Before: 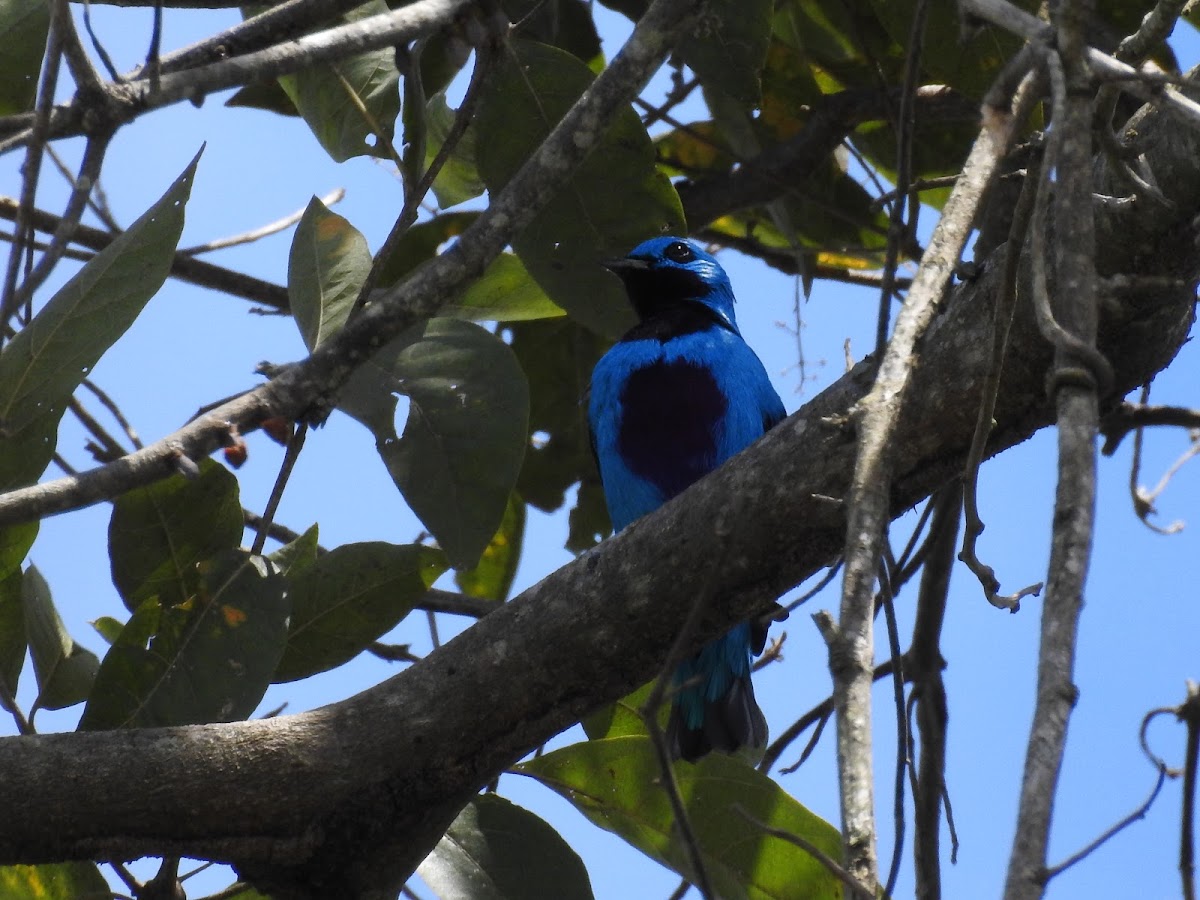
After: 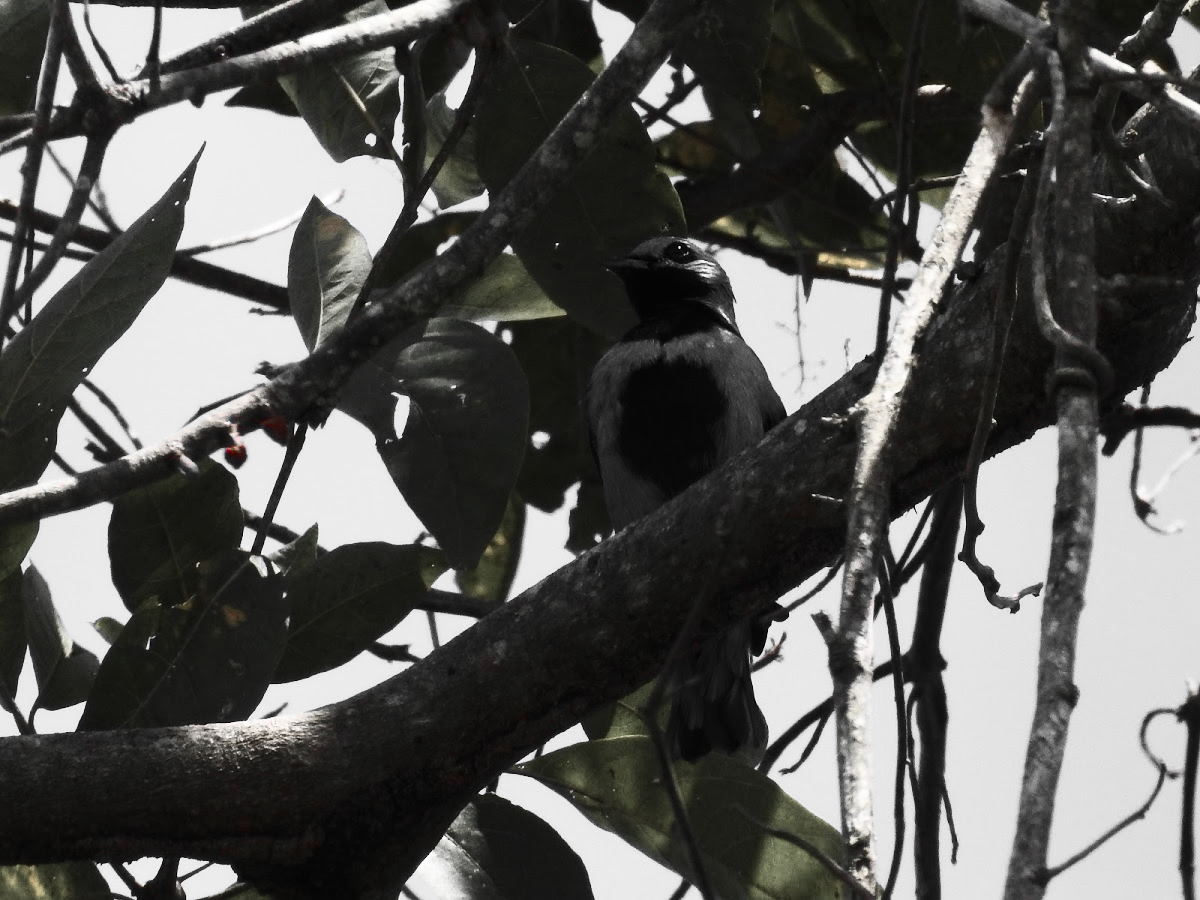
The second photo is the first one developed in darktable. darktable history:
contrast brightness saturation: contrast 0.39, brightness 0.1
color zones: curves: ch1 [(0, 0.831) (0.08, 0.771) (0.157, 0.268) (0.241, 0.207) (0.562, -0.005) (0.714, -0.013) (0.876, 0.01) (1, 0.831)]
